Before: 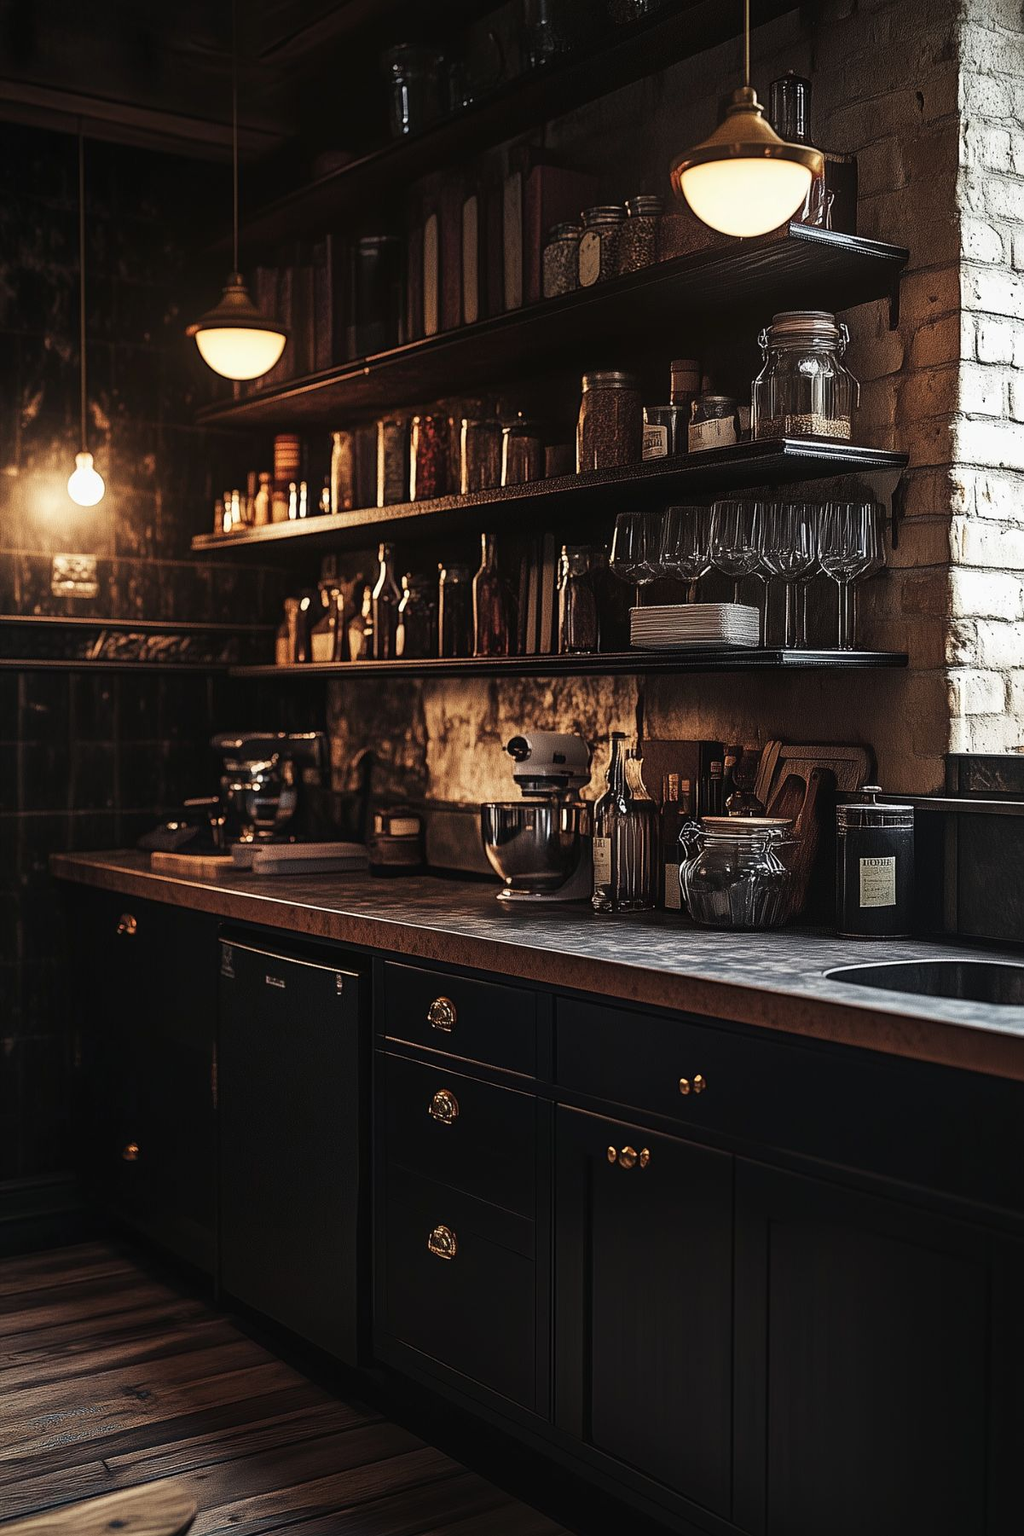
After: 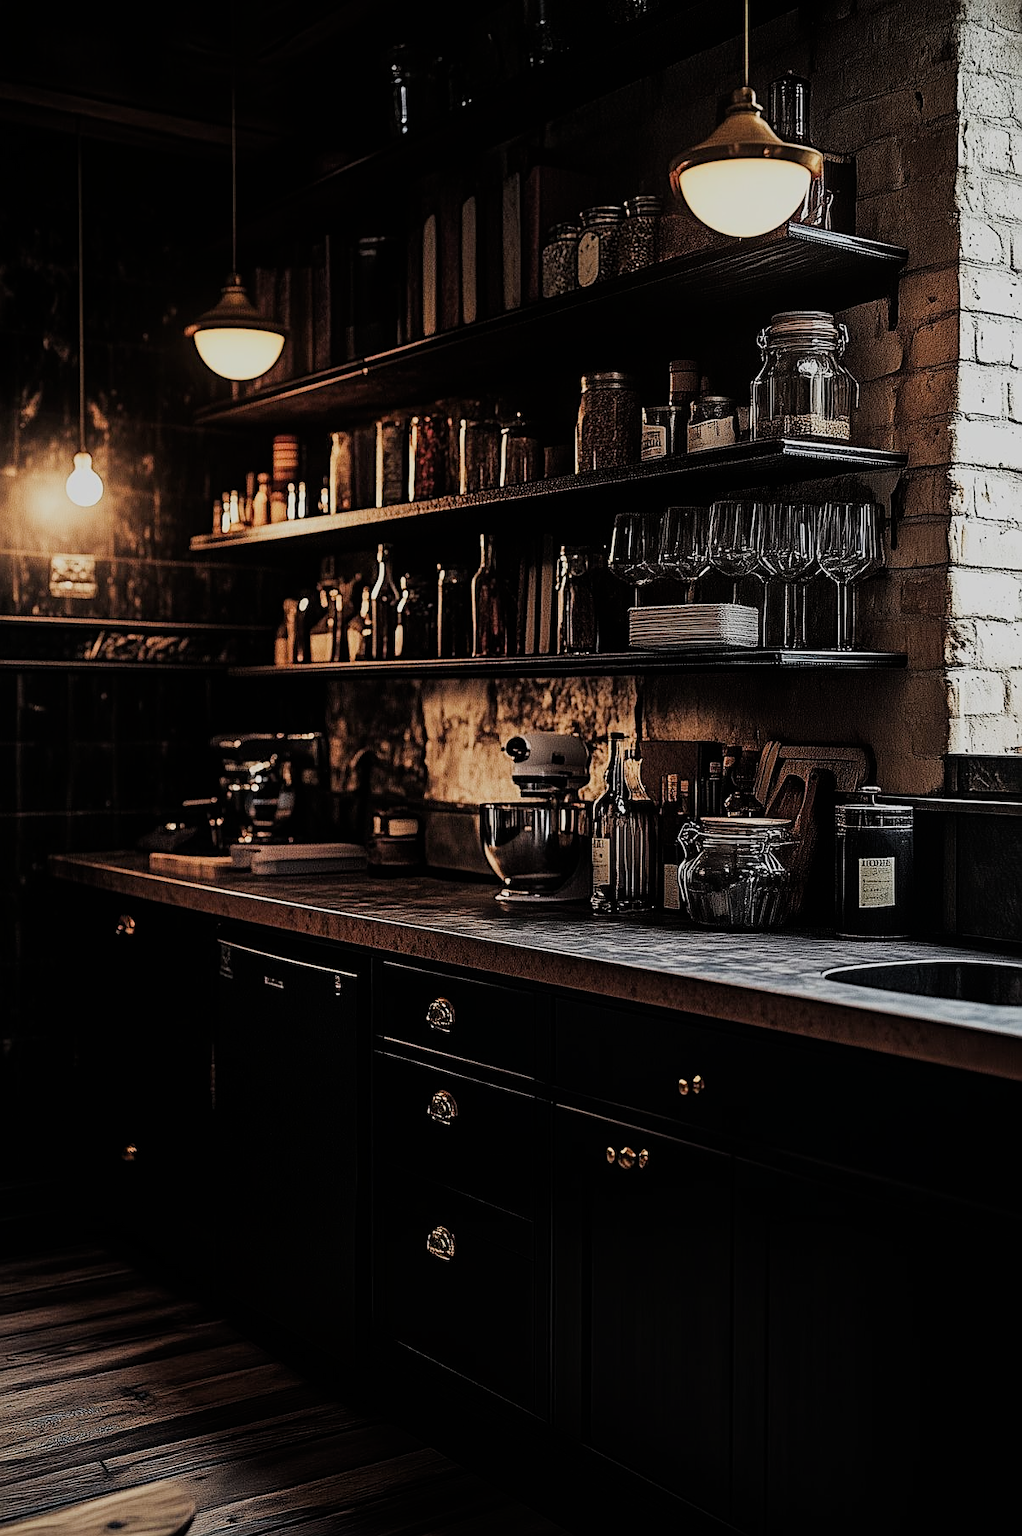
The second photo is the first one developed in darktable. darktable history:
crop and rotate: left 0.176%, bottom 0.001%
filmic rgb: black relative exposure -9.26 EV, white relative exposure 6.75 EV, threshold 2.97 EV, hardness 3.1, contrast 1.06, enable highlight reconstruction true
sharpen: on, module defaults
